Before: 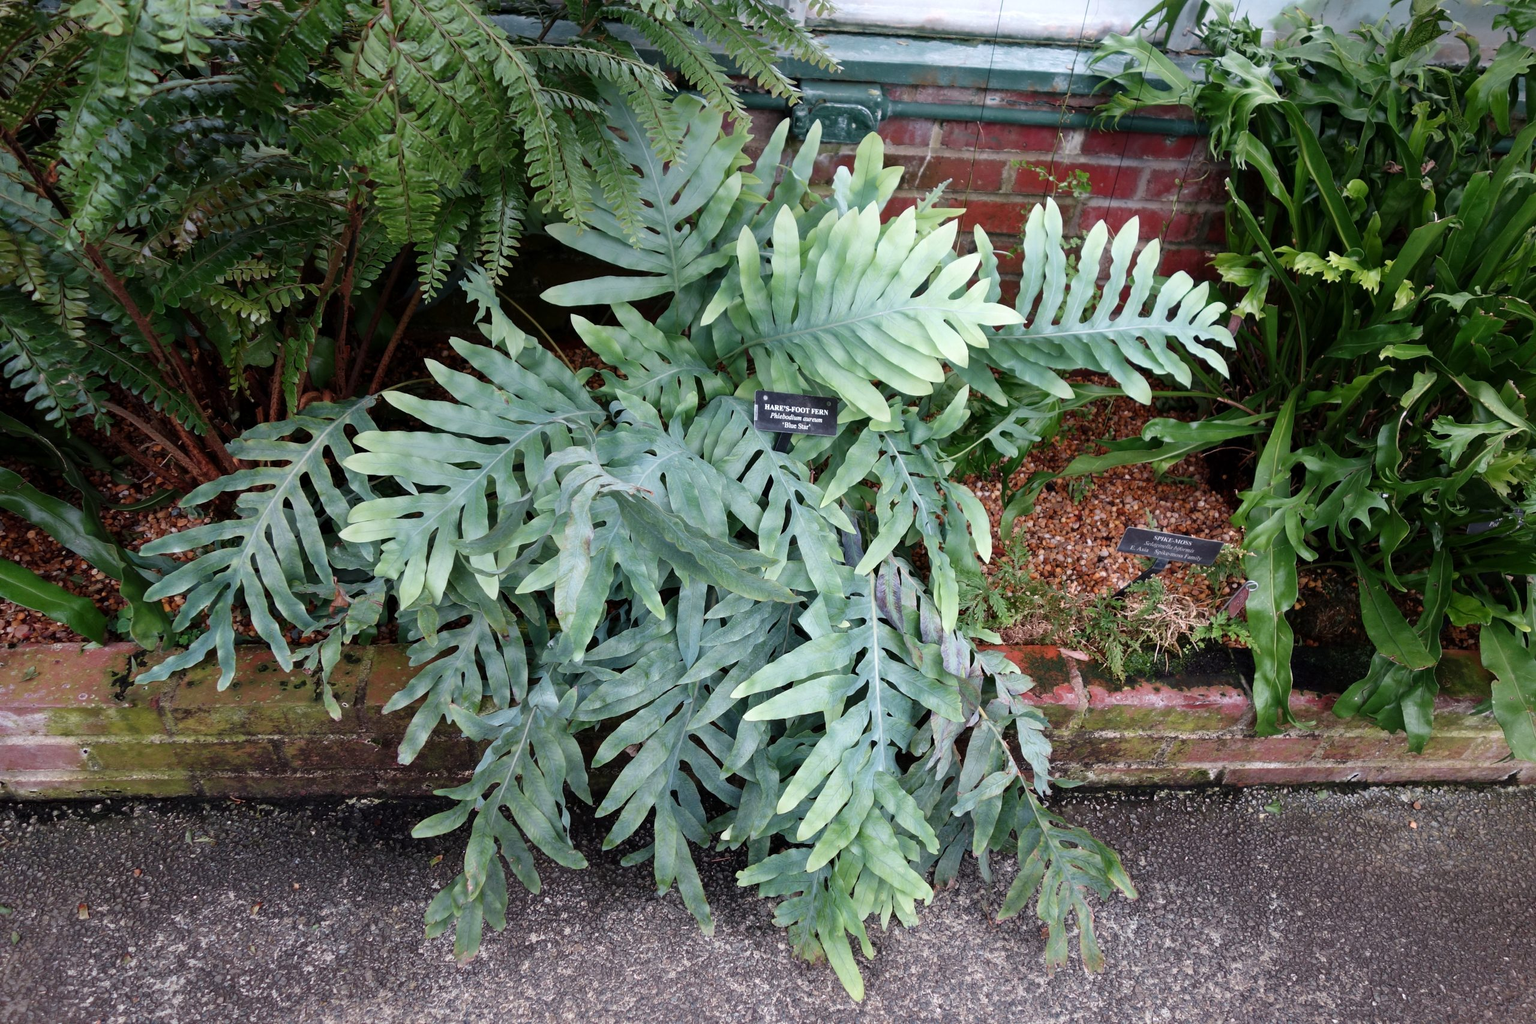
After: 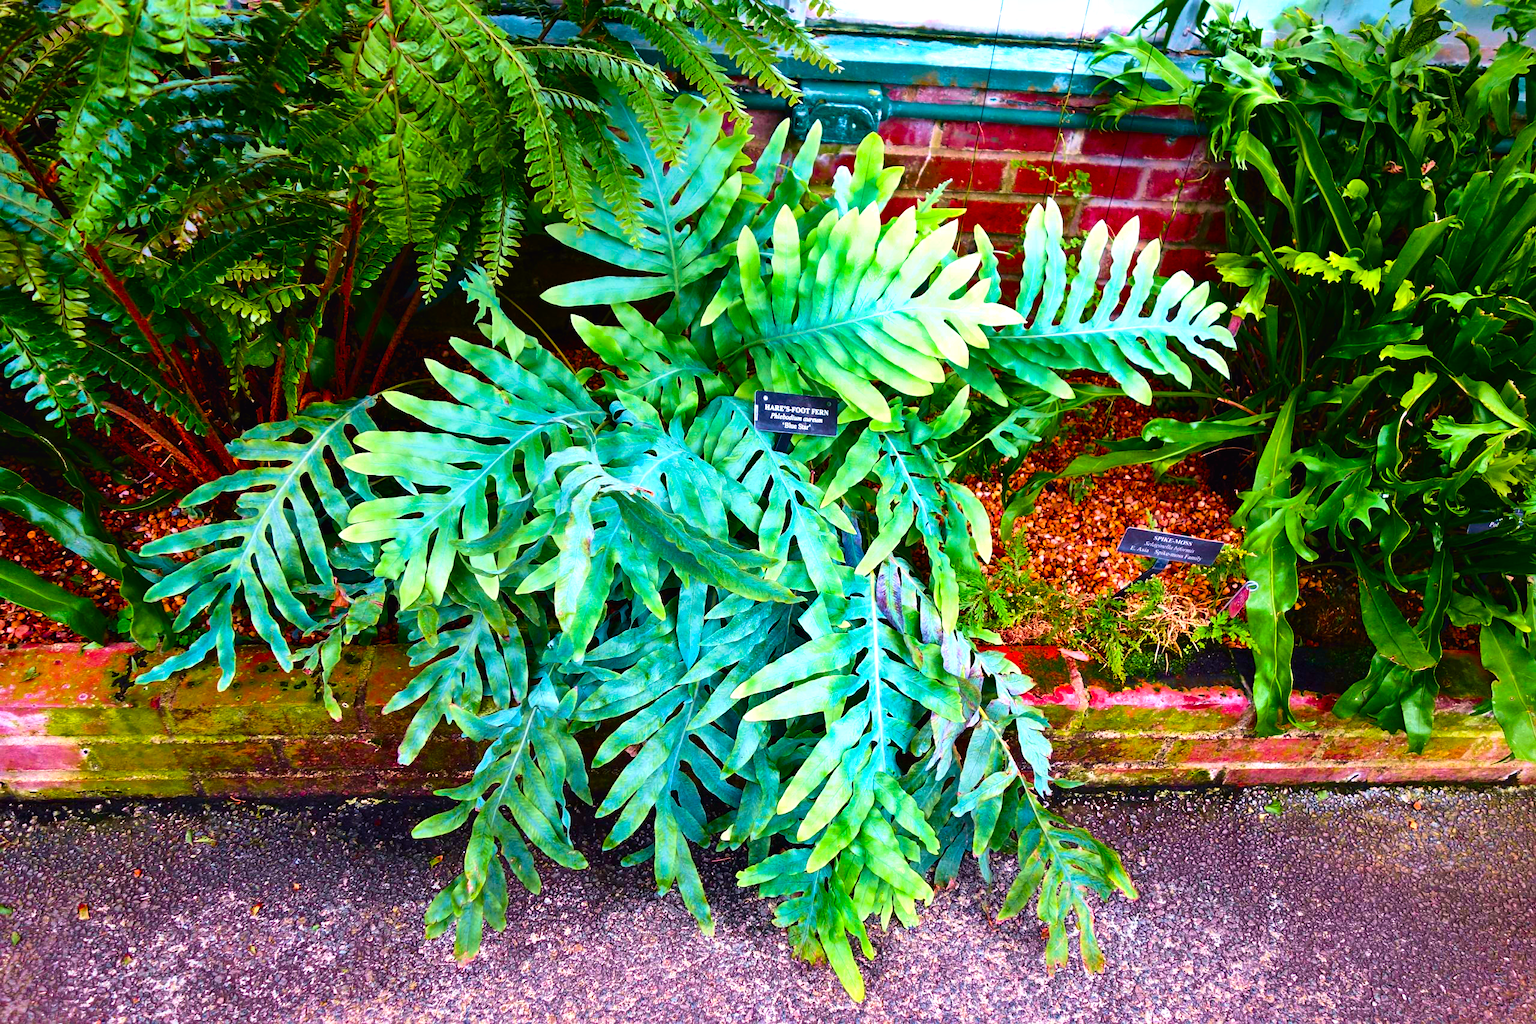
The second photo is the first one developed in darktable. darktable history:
shadows and highlights: soften with gaussian
velvia: on, module defaults
sharpen: amount 0.2
color balance rgb: linear chroma grading › global chroma 20%, perceptual saturation grading › global saturation 65%, perceptual saturation grading › highlights 50%, perceptual saturation grading › shadows 30%, perceptual brilliance grading › global brilliance 12%, perceptual brilliance grading › highlights 15%, global vibrance 20%
tone curve: curves: ch0 [(0, 0.011) (0.139, 0.106) (0.295, 0.271) (0.499, 0.523) (0.739, 0.782) (0.857, 0.879) (1, 0.967)]; ch1 [(0, 0) (0.272, 0.249) (0.39, 0.379) (0.469, 0.456) (0.495, 0.497) (0.524, 0.53) (0.588, 0.62) (0.725, 0.779) (1, 1)]; ch2 [(0, 0) (0.125, 0.089) (0.35, 0.317) (0.437, 0.42) (0.502, 0.499) (0.533, 0.553) (0.599, 0.638) (1, 1)], color space Lab, independent channels, preserve colors none
